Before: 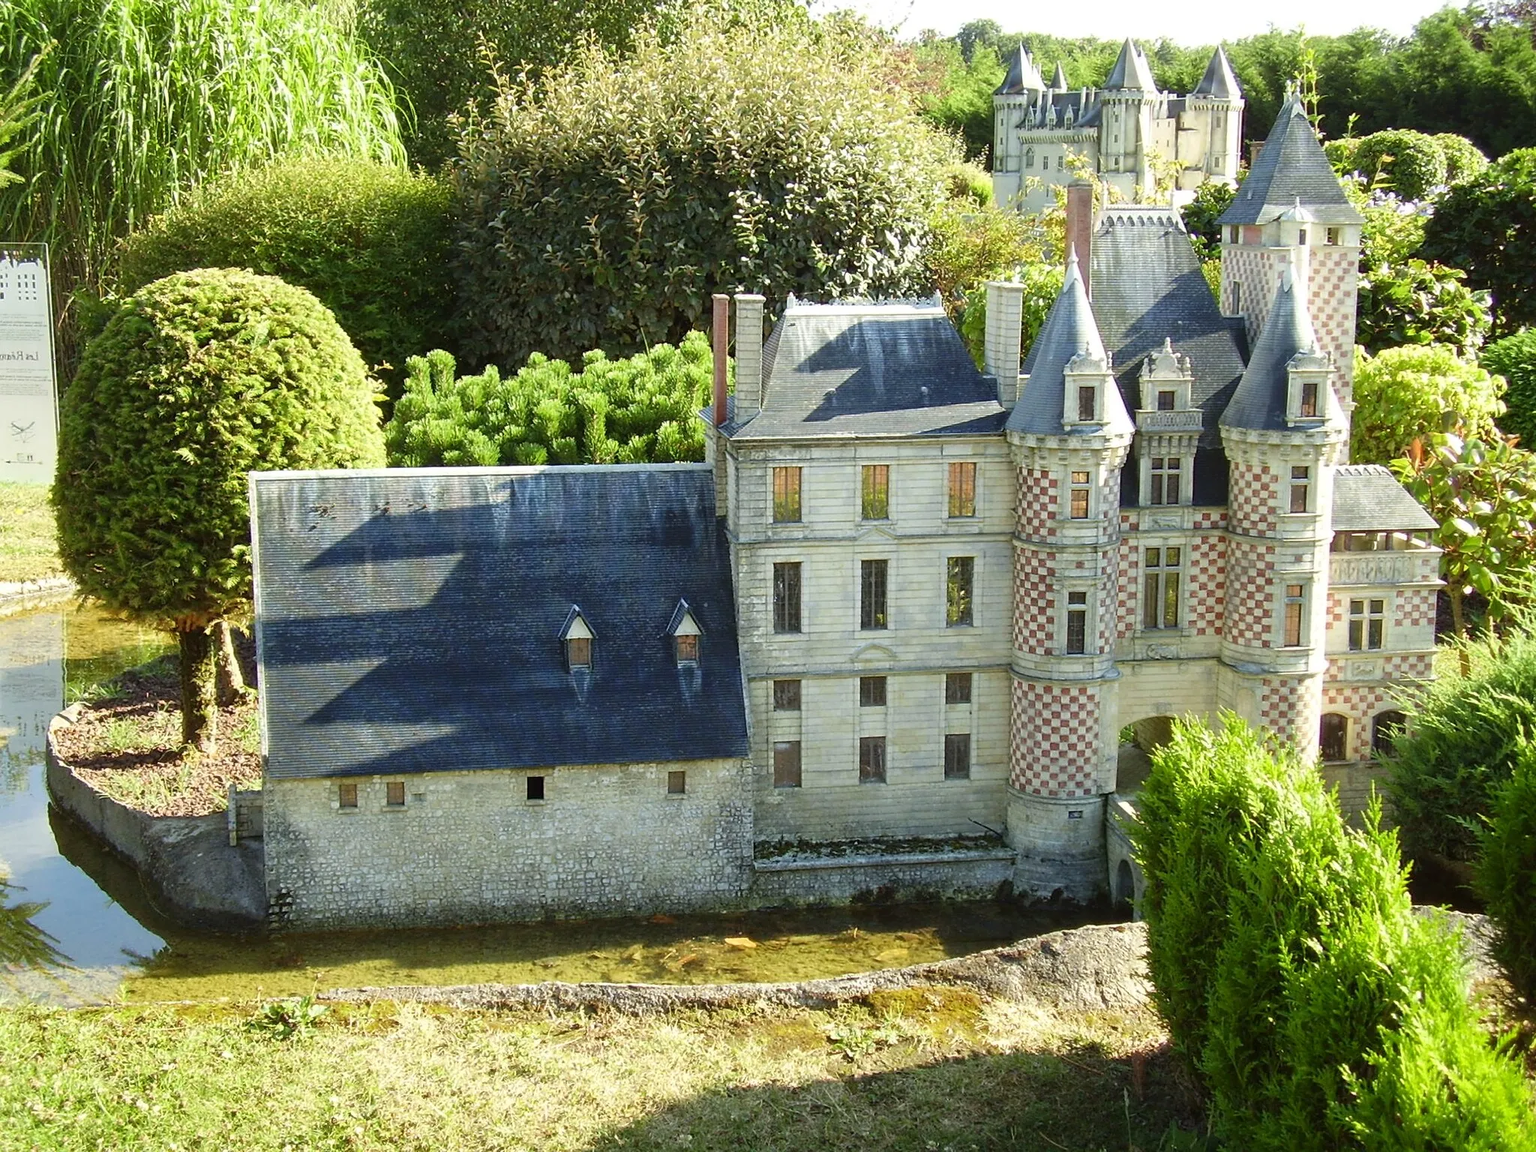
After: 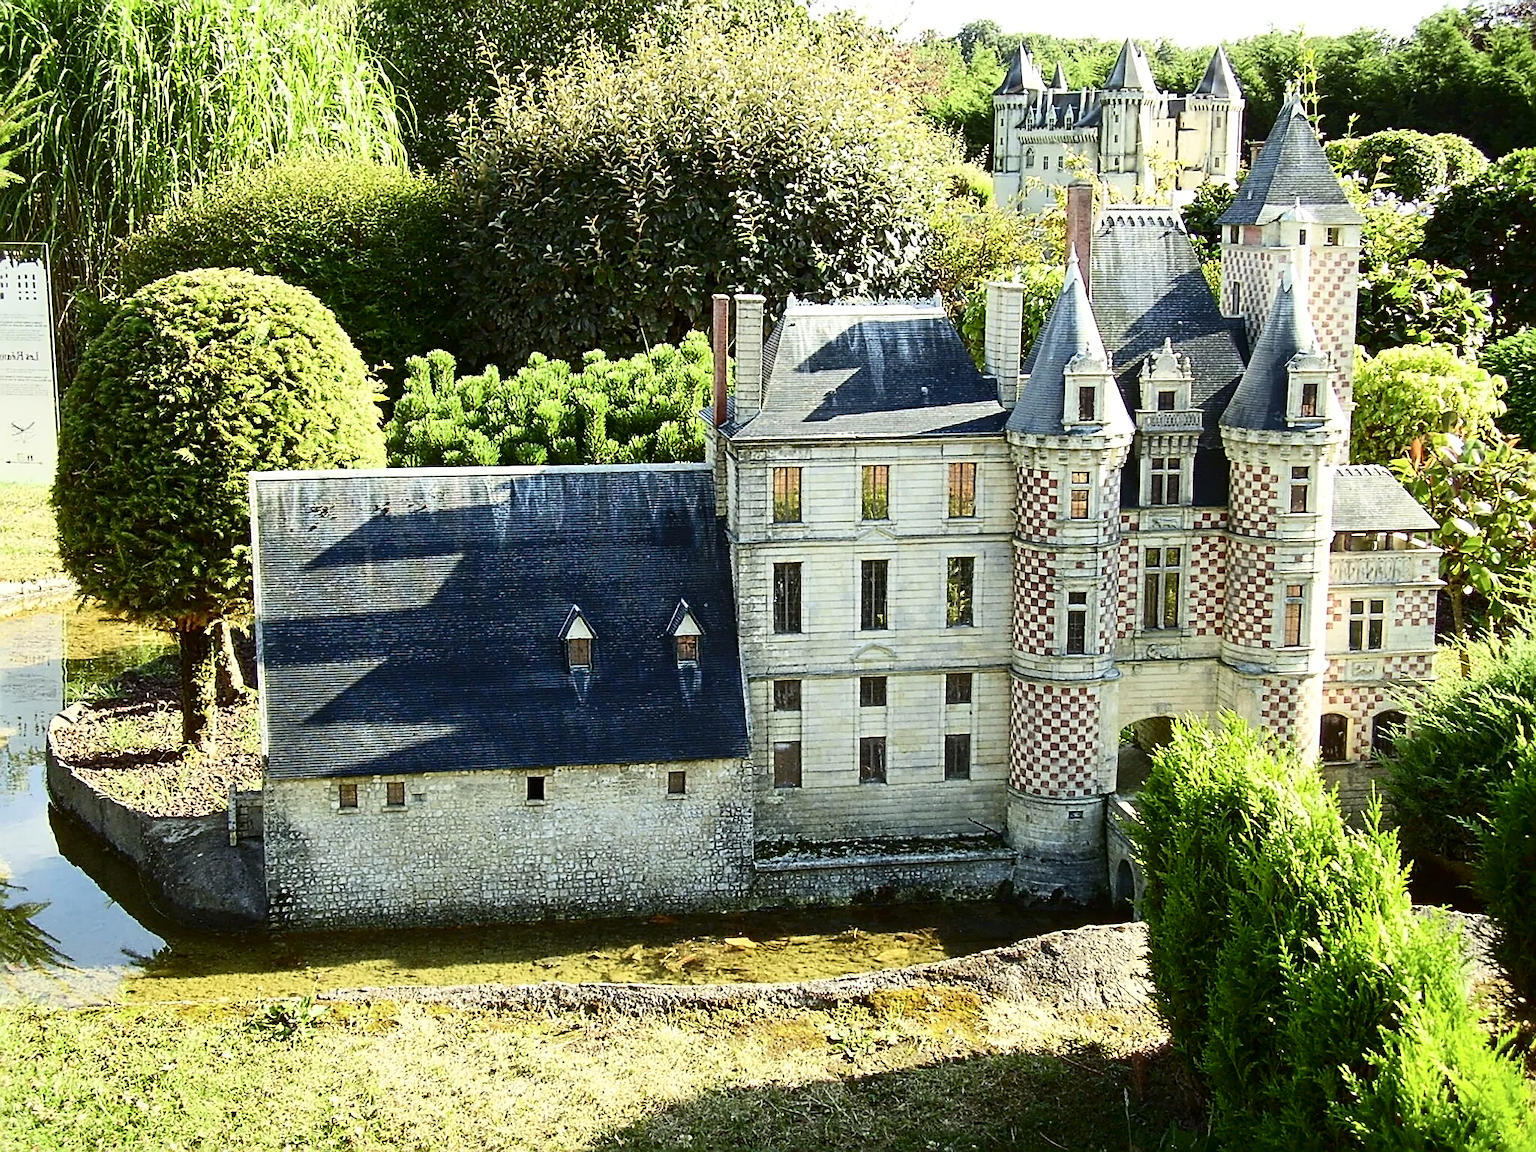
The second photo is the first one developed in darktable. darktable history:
sharpen: radius 2.564, amount 0.69
contrast brightness saturation: contrast 0.285
